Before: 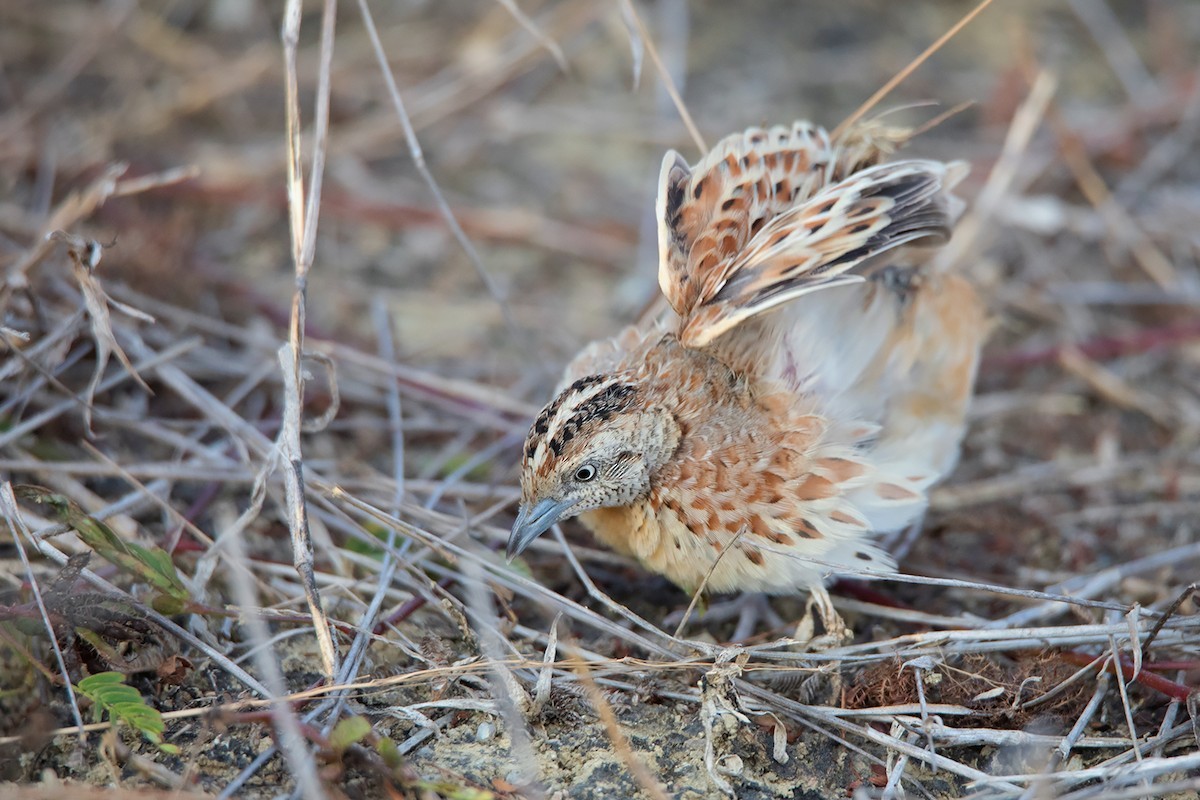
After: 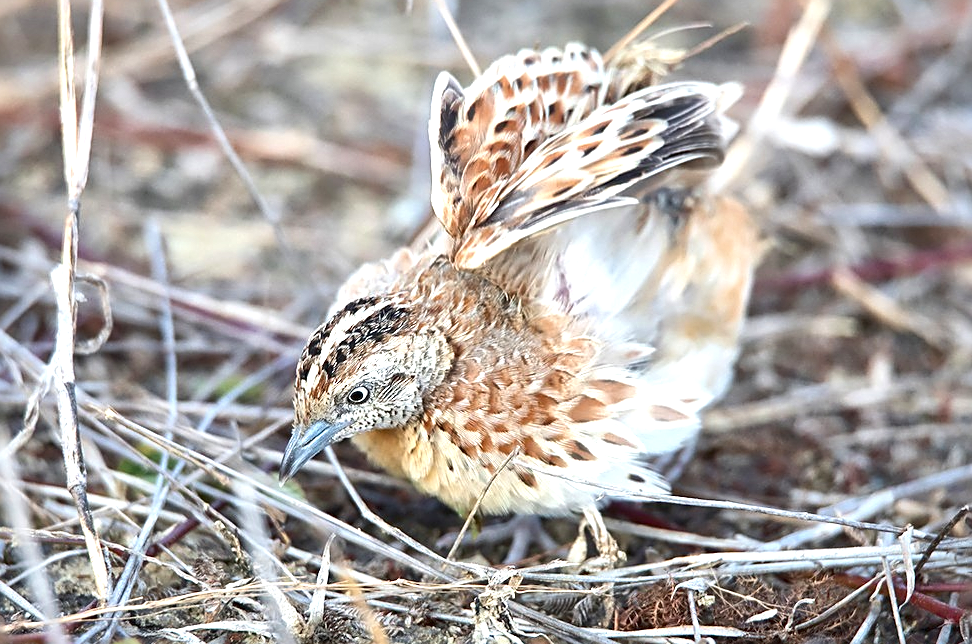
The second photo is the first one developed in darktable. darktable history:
sharpen: on, module defaults
tone equalizer: -8 EV 0.217 EV, -7 EV 0.423 EV, -6 EV 0.392 EV, -5 EV 0.23 EV, -3 EV -0.262 EV, -2 EV -0.442 EV, -1 EV -0.425 EV, +0 EV -0.272 EV
local contrast: mode bilateral grid, contrast 21, coarseness 50, detail 178%, midtone range 0.2
exposure: black level correction 0, exposure 1.096 EV, compensate exposure bias true, compensate highlight preservation false
crop: left 18.98%, top 9.801%, right 0.001%, bottom 9.637%
